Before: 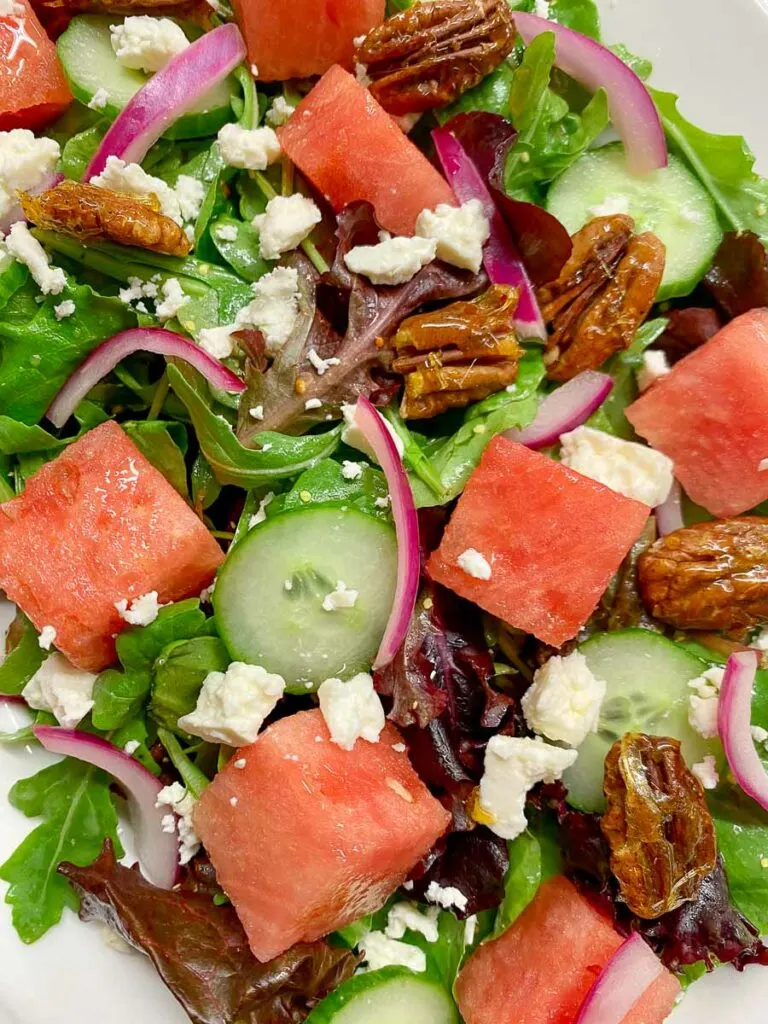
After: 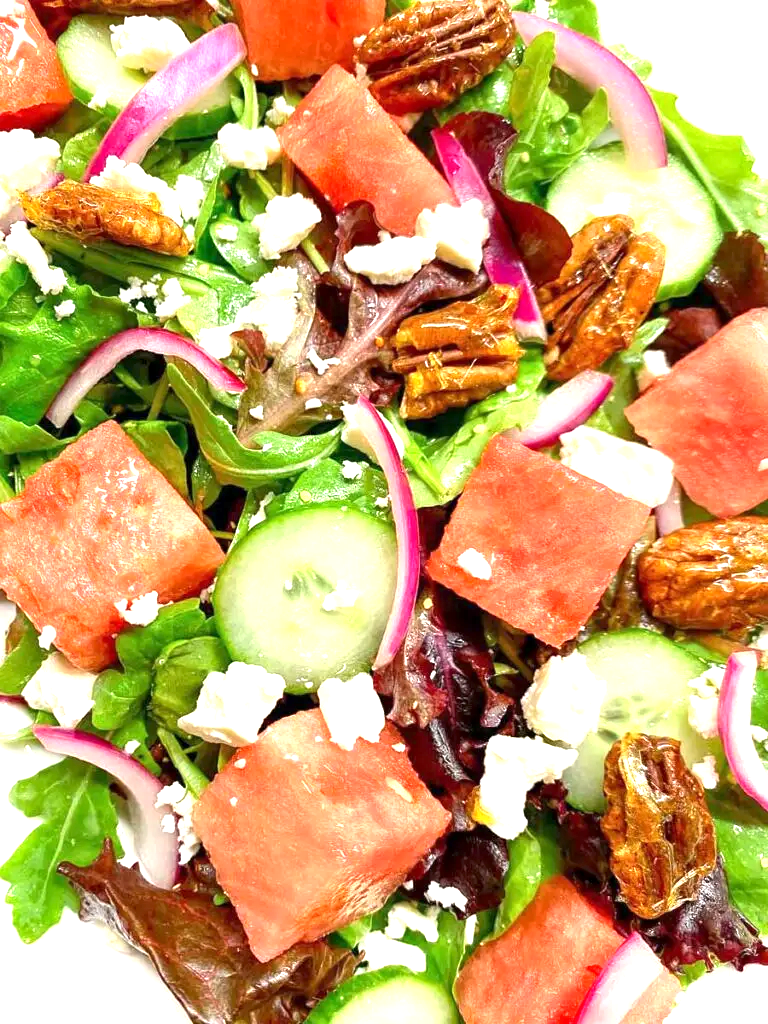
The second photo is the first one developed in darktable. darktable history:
local contrast: highlights 100%, shadows 100%, detail 120%, midtone range 0.2
exposure: black level correction 0, exposure 1.2 EV, compensate exposure bias true, compensate highlight preservation false
